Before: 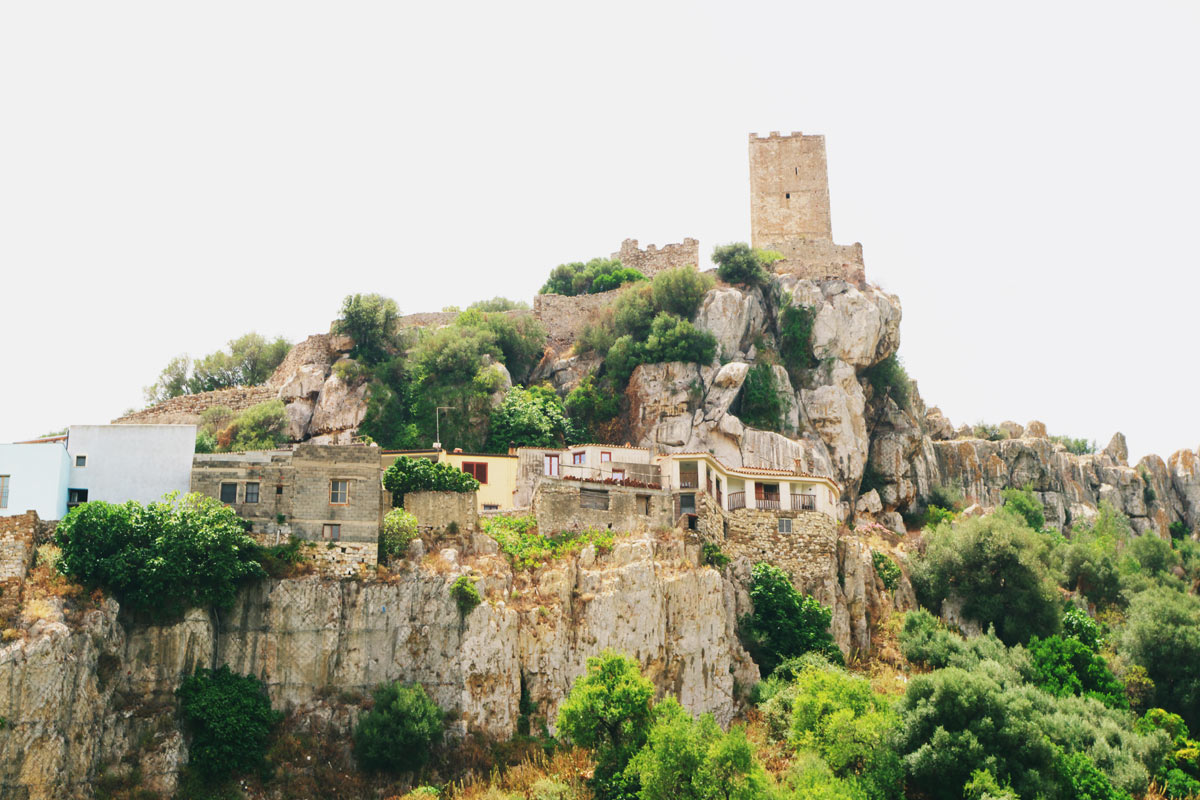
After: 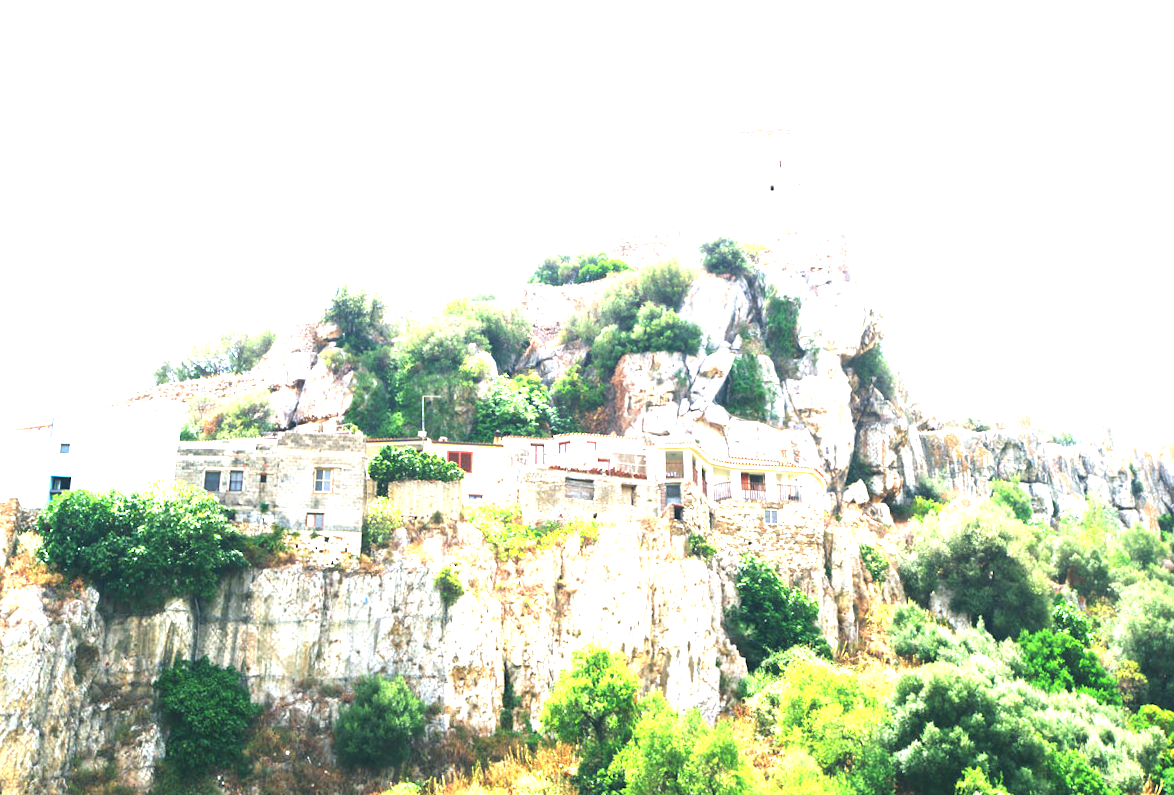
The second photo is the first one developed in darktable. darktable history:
exposure: black level correction 0, exposure 1.741 EV, compensate exposure bias true, compensate highlight preservation false
white balance: red 0.948, green 1.02, blue 1.176
rotate and perspective: rotation 0.226°, lens shift (vertical) -0.042, crop left 0.023, crop right 0.982, crop top 0.006, crop bottom 0.994
